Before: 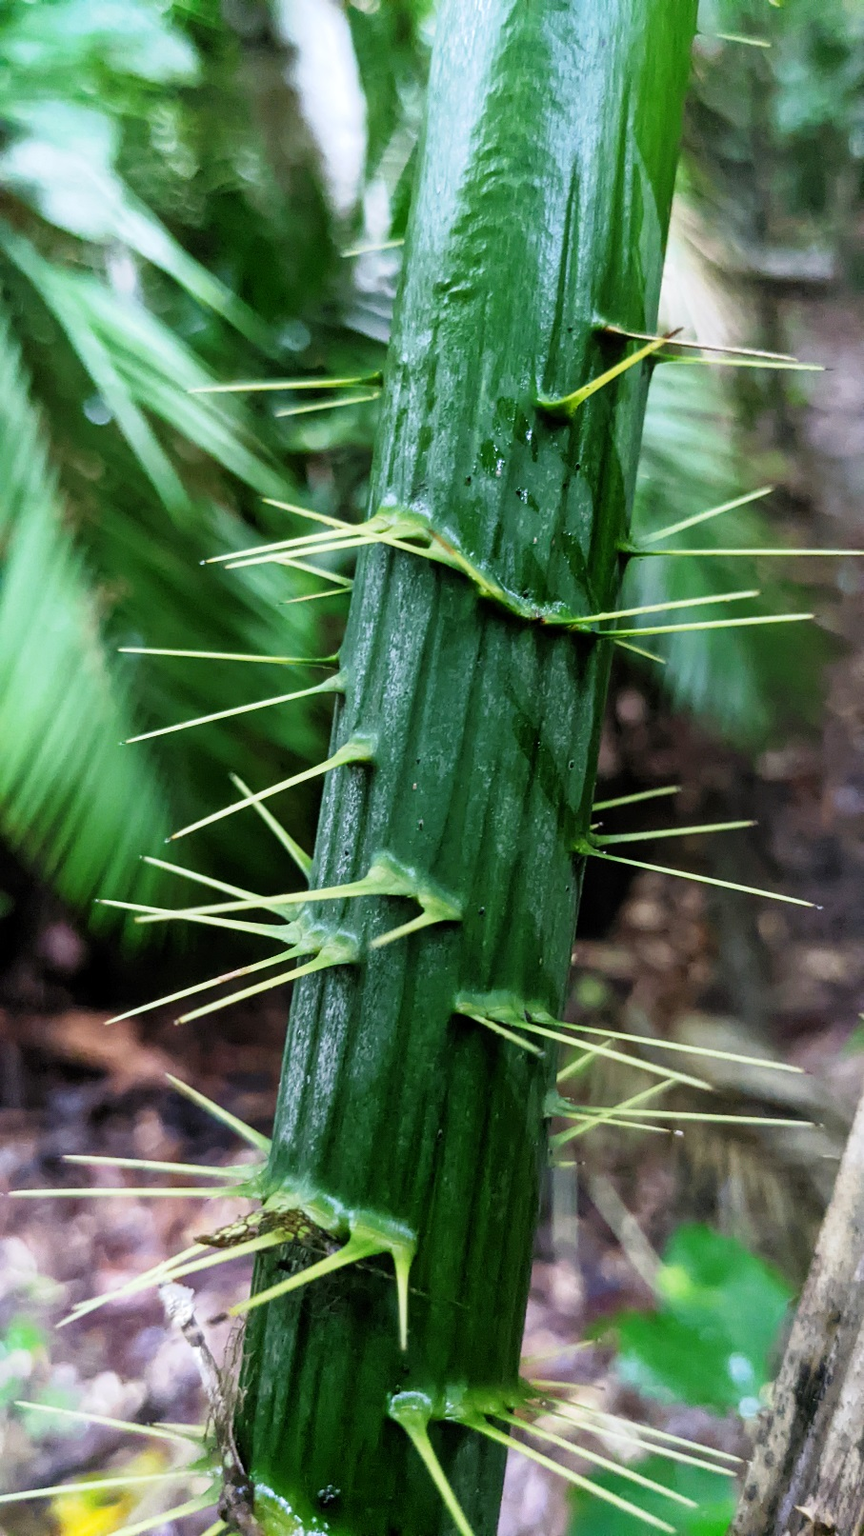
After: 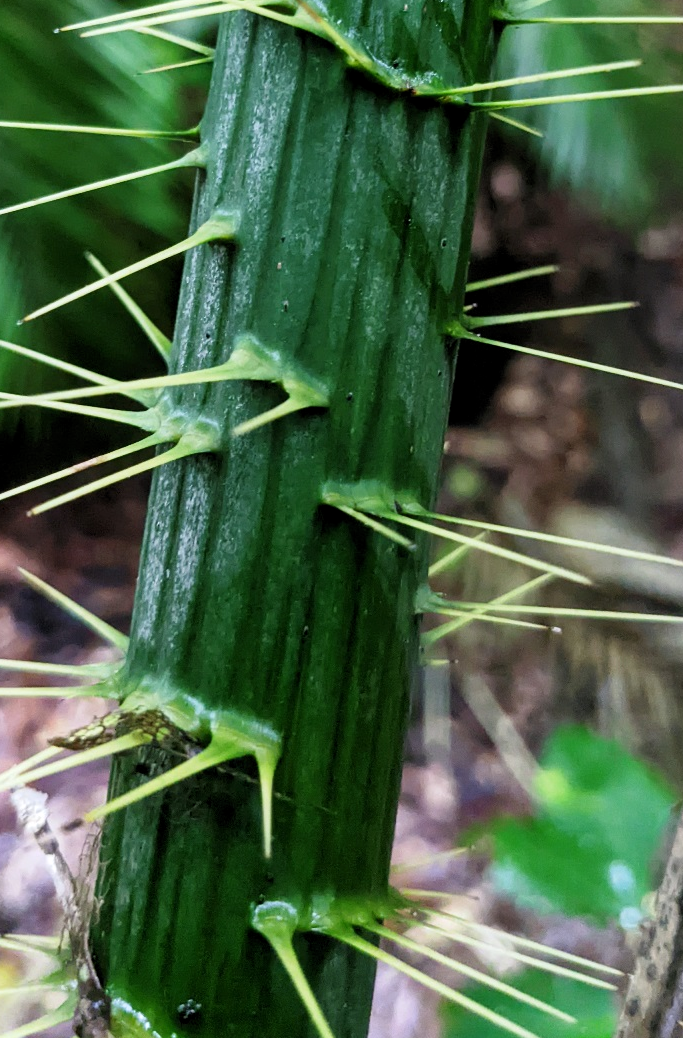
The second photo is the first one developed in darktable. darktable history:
levels: black 0.016%, levels [0.016, 0.5, 0.996]
crop and rotate: left 17.207%, top 34.758%, right 7.399%, bottom 0.869%
